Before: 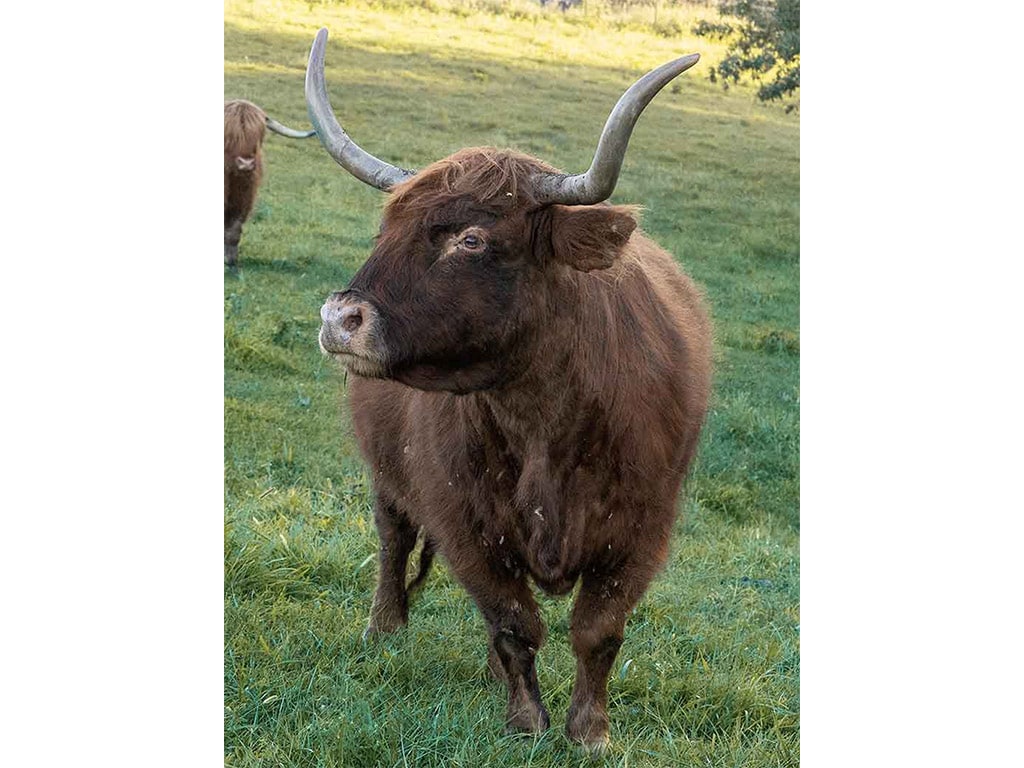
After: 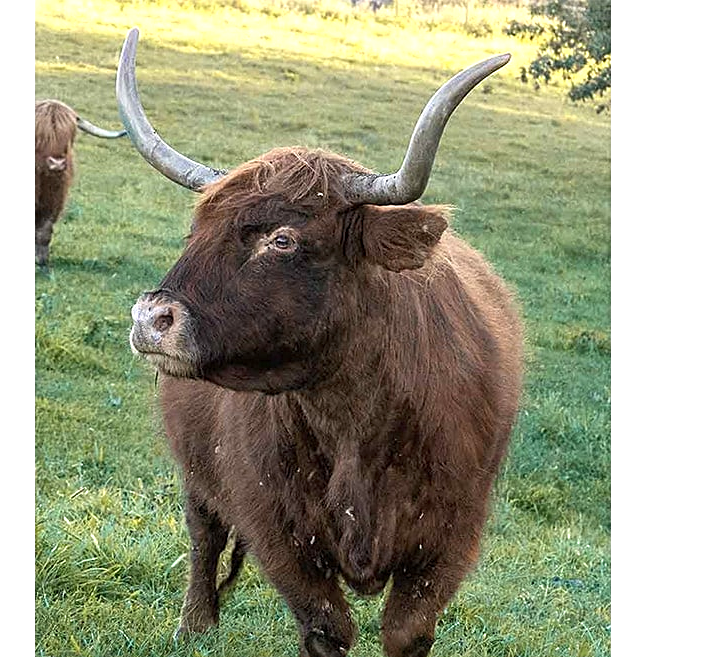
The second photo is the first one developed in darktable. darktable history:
sharpen: on, module defaults
exposure: exposure 0.429 EV, compensate highlight preservation false
crop: left 18.508%, right 12.32%, bottom 14.355%
haze removal: compatibility mode true, adaptive false
